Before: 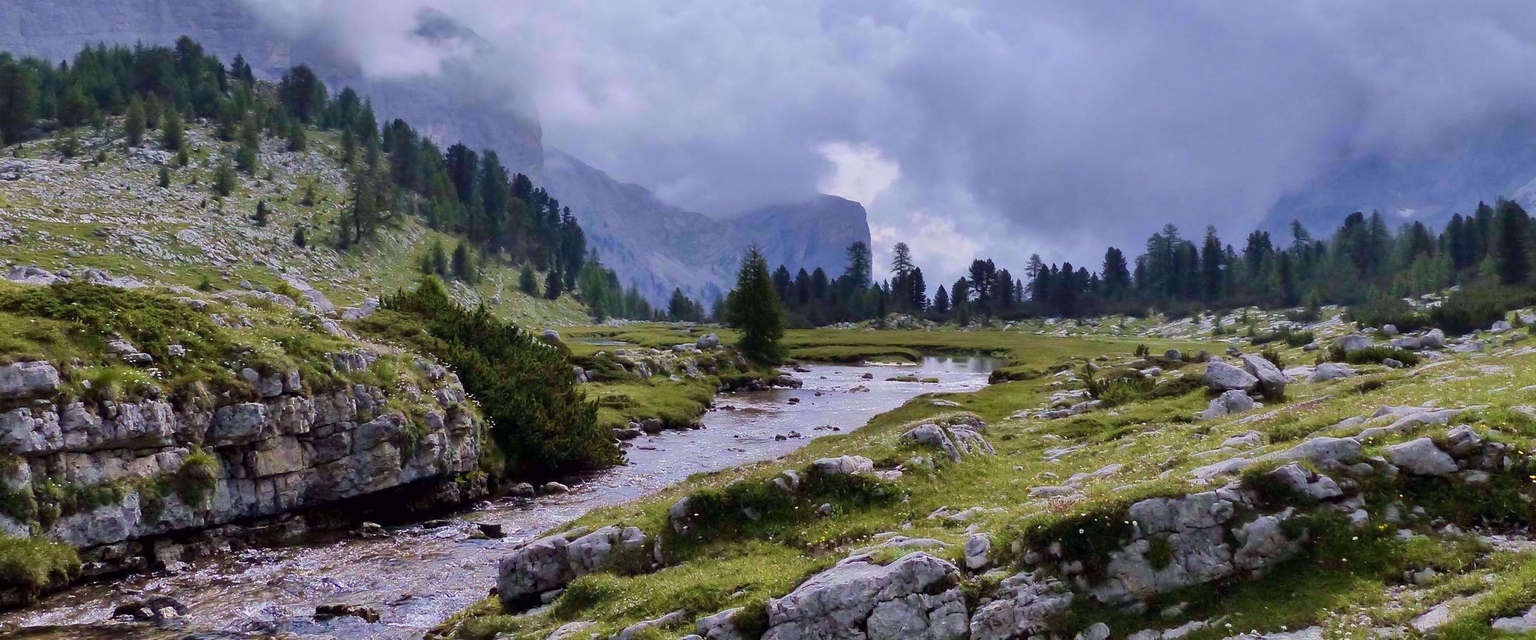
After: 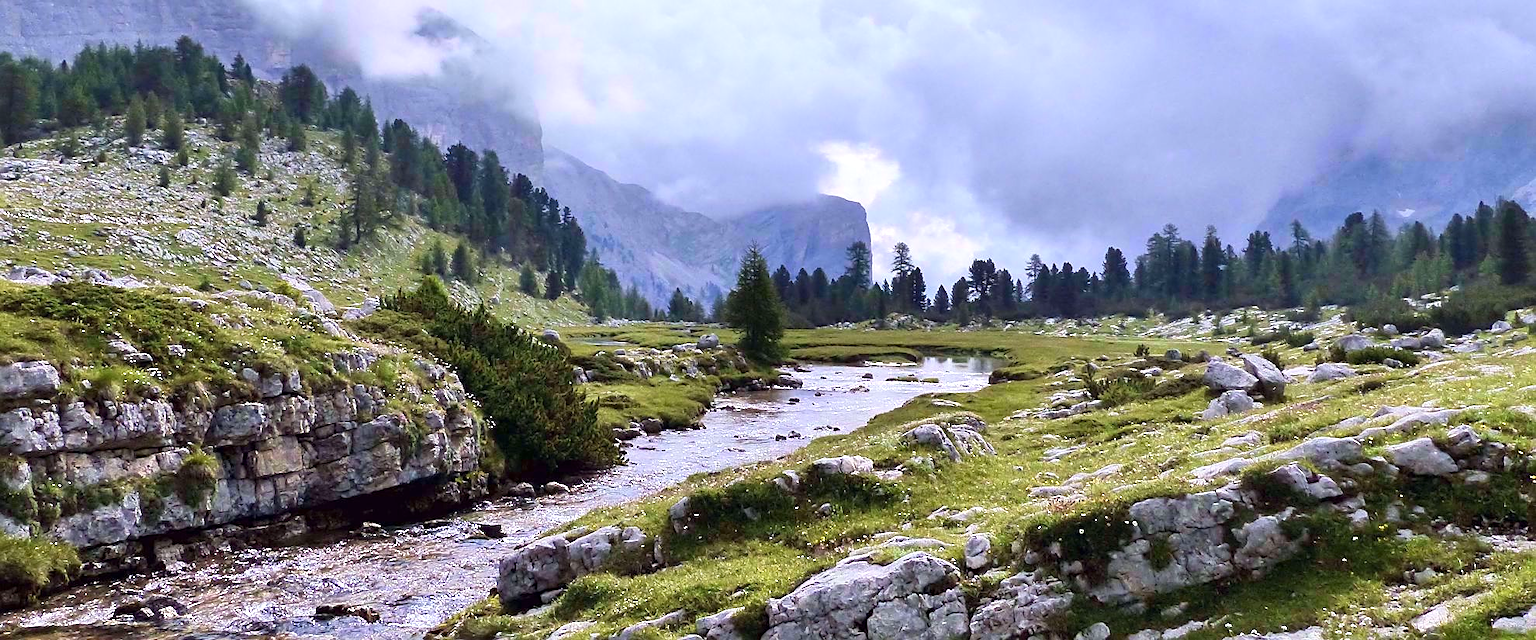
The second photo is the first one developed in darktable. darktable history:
sharpen: on, module defaults
shadows and highlights: shadows 0, highlights 40
exposure: black level correction 0, exposure 0.68 EV, compensate exposure bias true, compensate highlight preservation false
